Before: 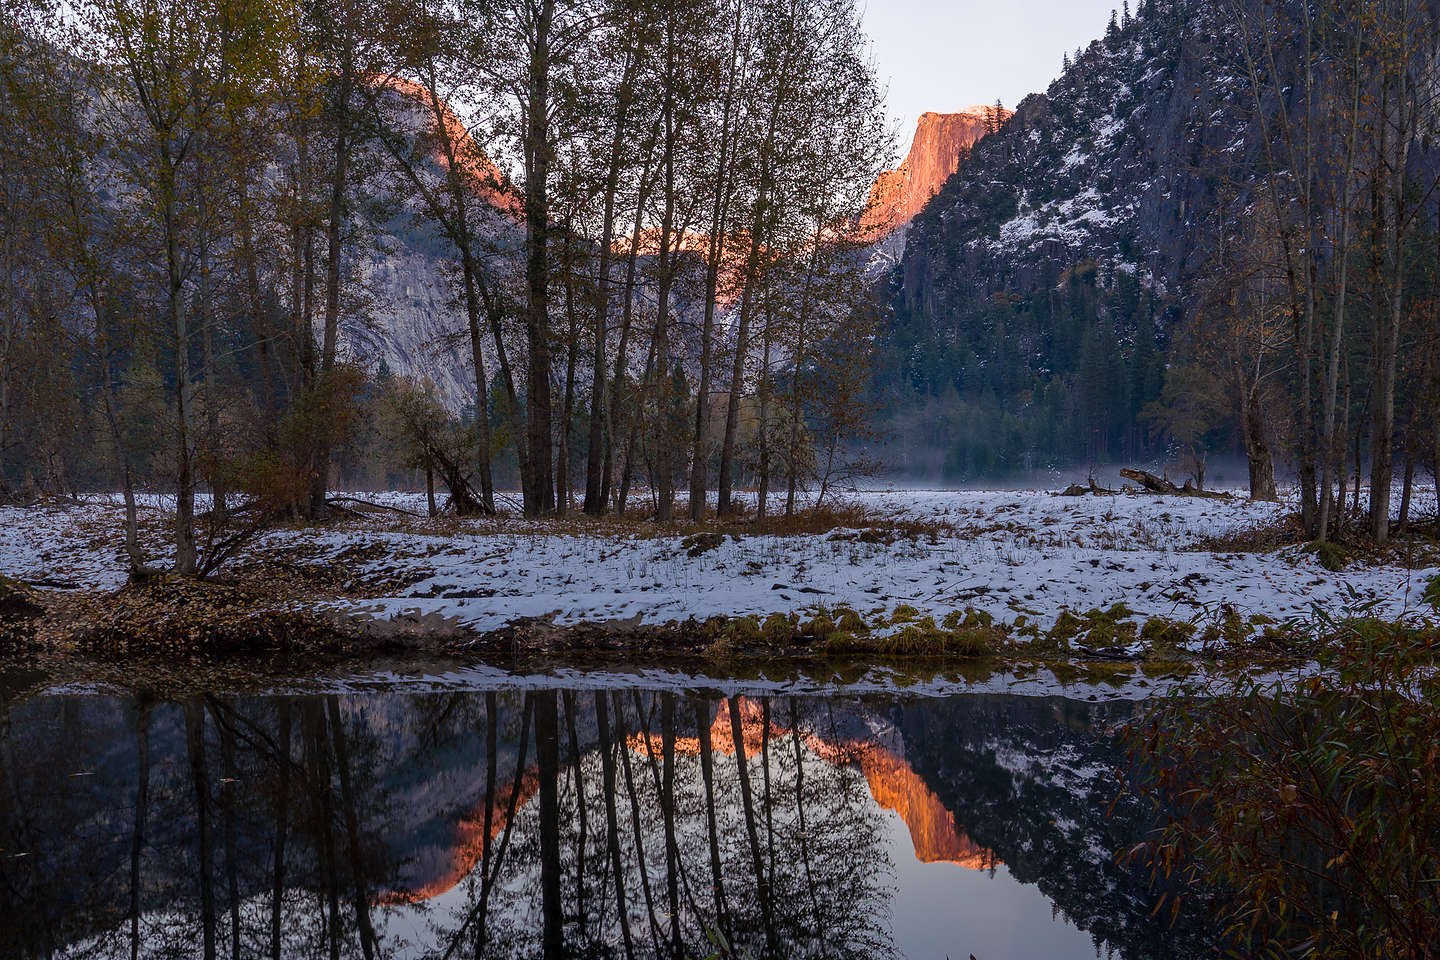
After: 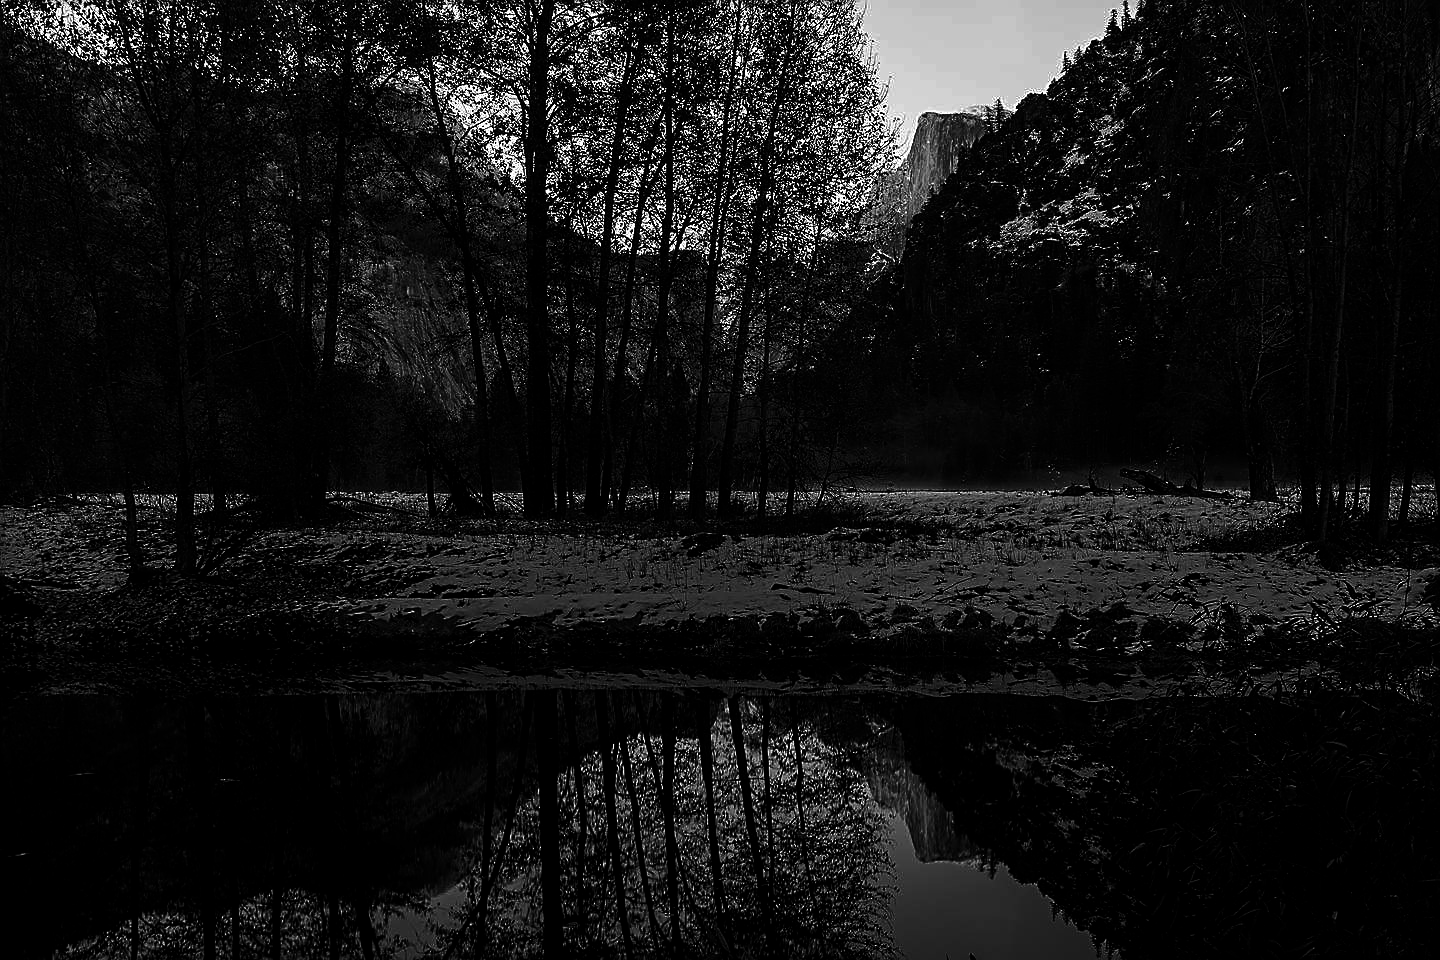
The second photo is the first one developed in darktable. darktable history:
sharpen: on, module defaults
contrast brightness saturation: contrast 0.02, brightness -1, saturation -1
